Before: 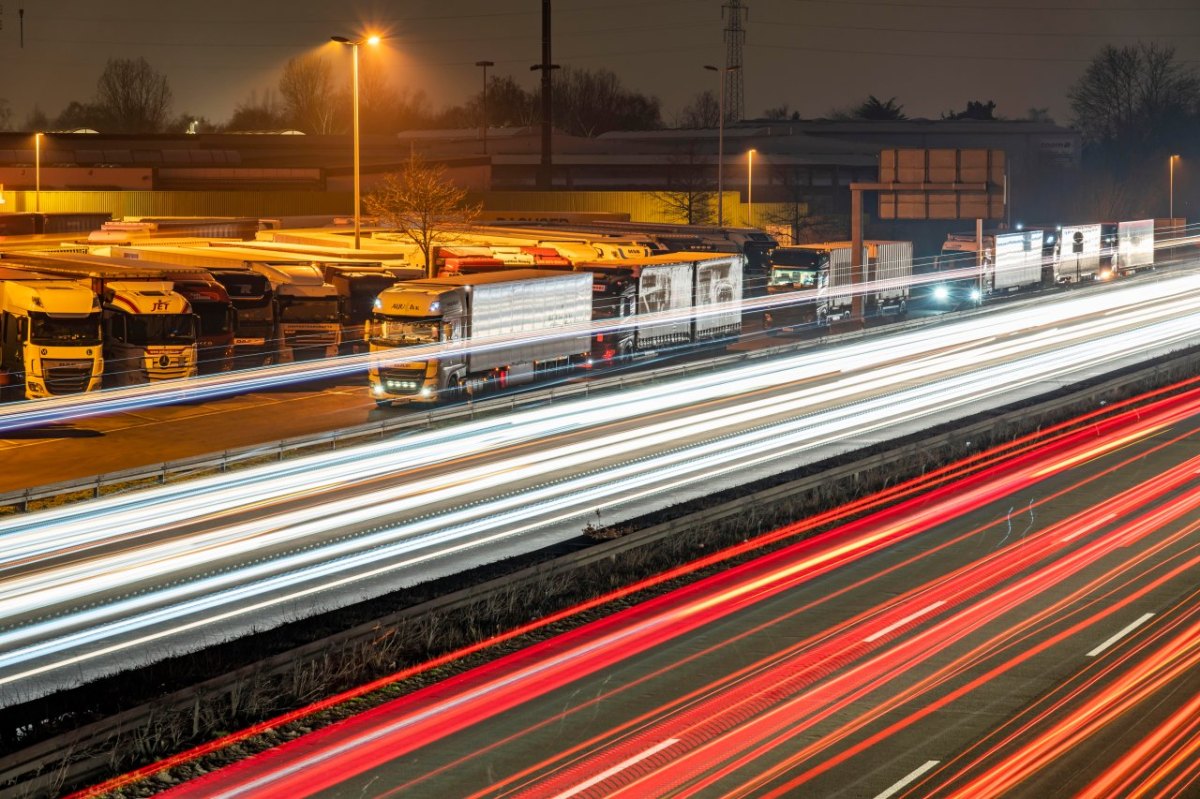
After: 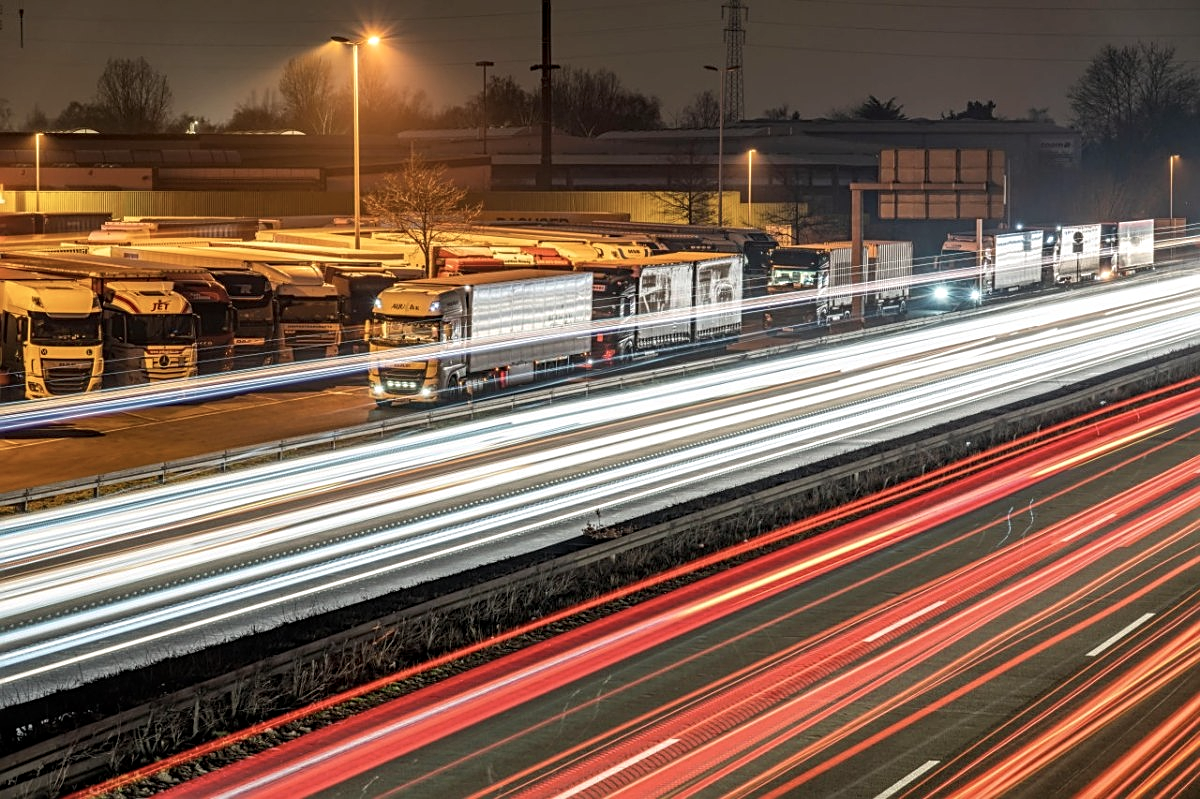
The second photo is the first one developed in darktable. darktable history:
local contrast: on, module defaults
sharpen: on, module defaults
color correction: saturation 0.8
